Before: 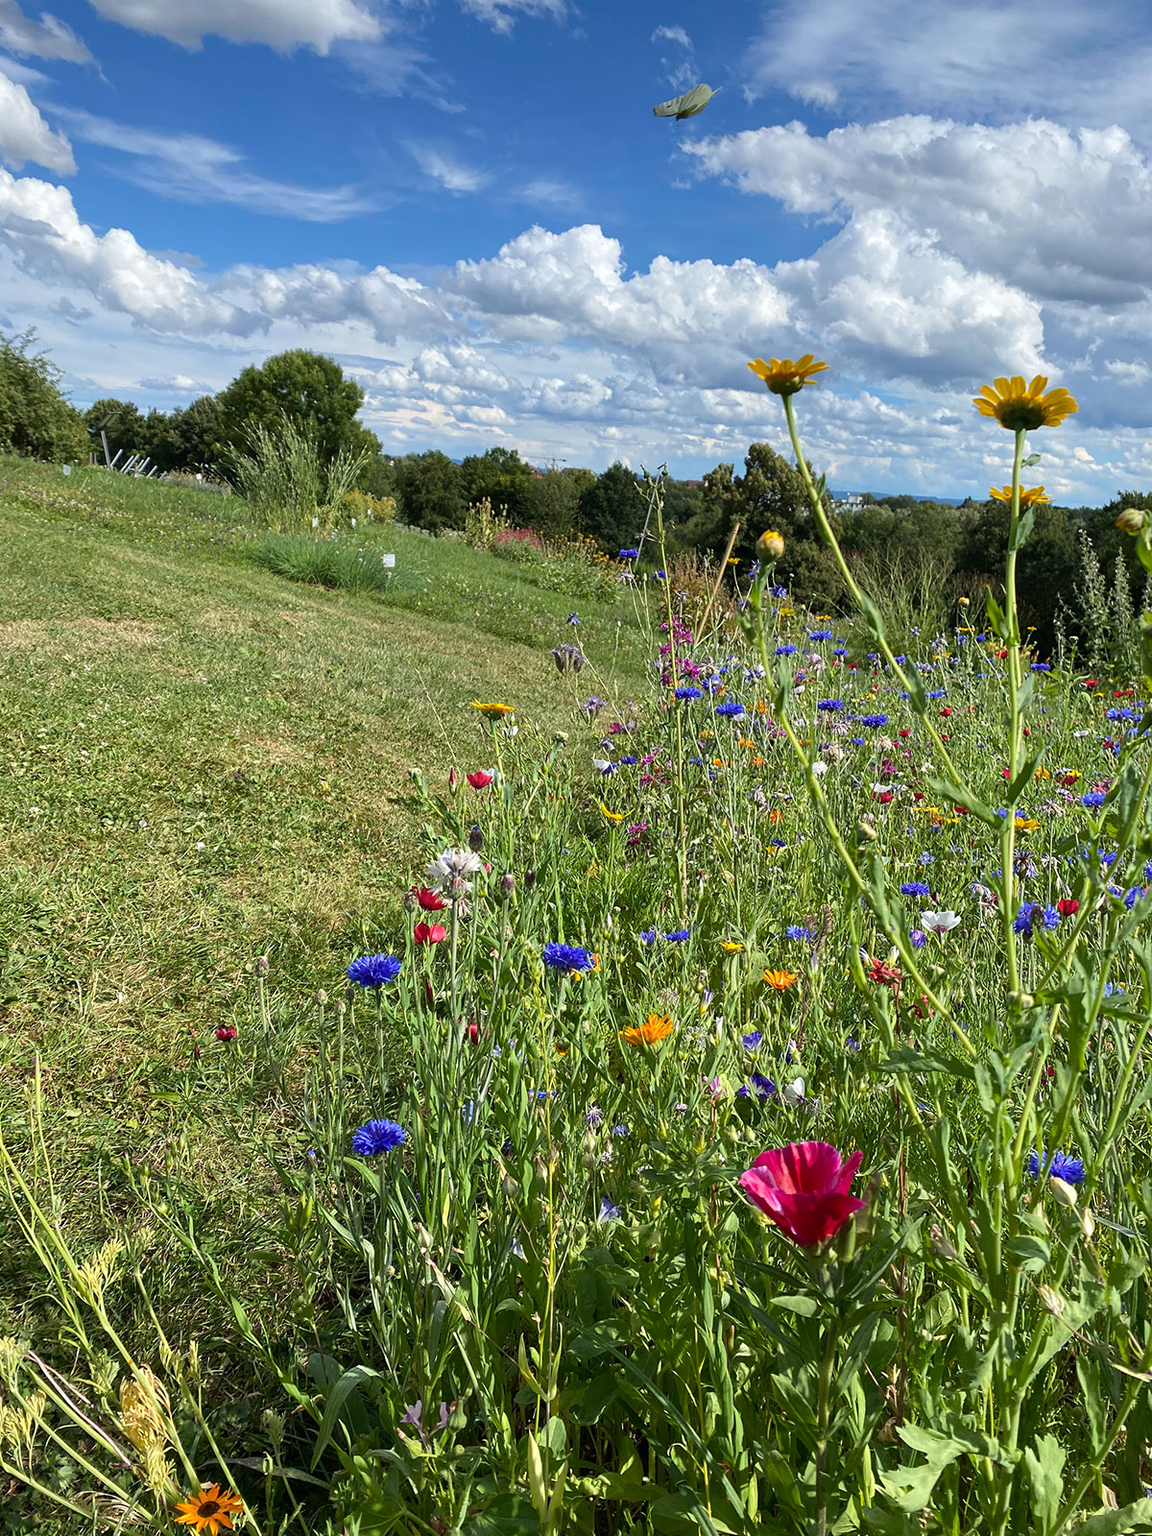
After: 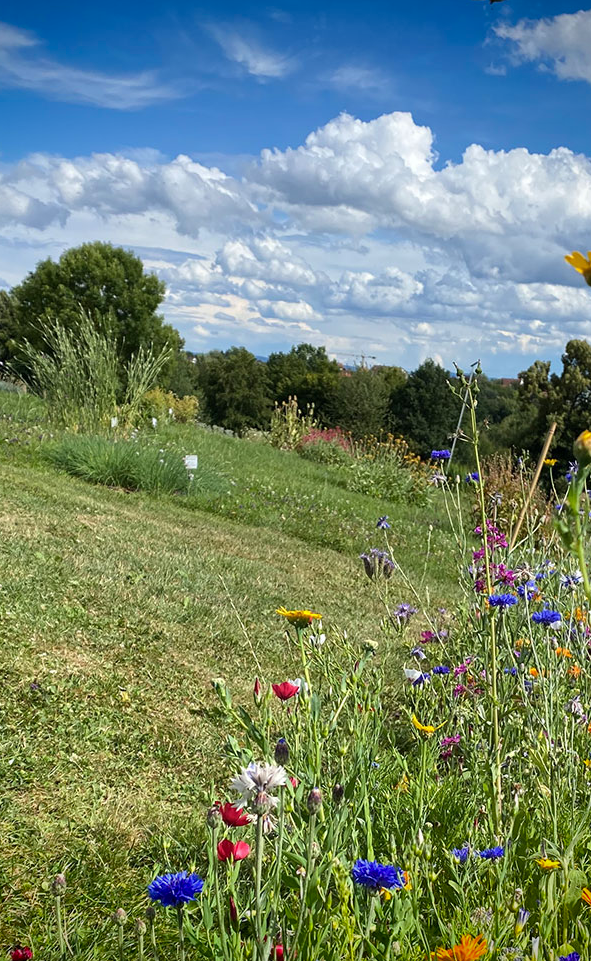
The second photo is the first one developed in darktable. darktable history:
crop: left 17.835%, top 7.675%, right 32.881%, bottom 32.213%
vignetting: fall-off start 88.53%, fall-off radius 44.2%, saturation 0.376, width/height ratio 1.161
